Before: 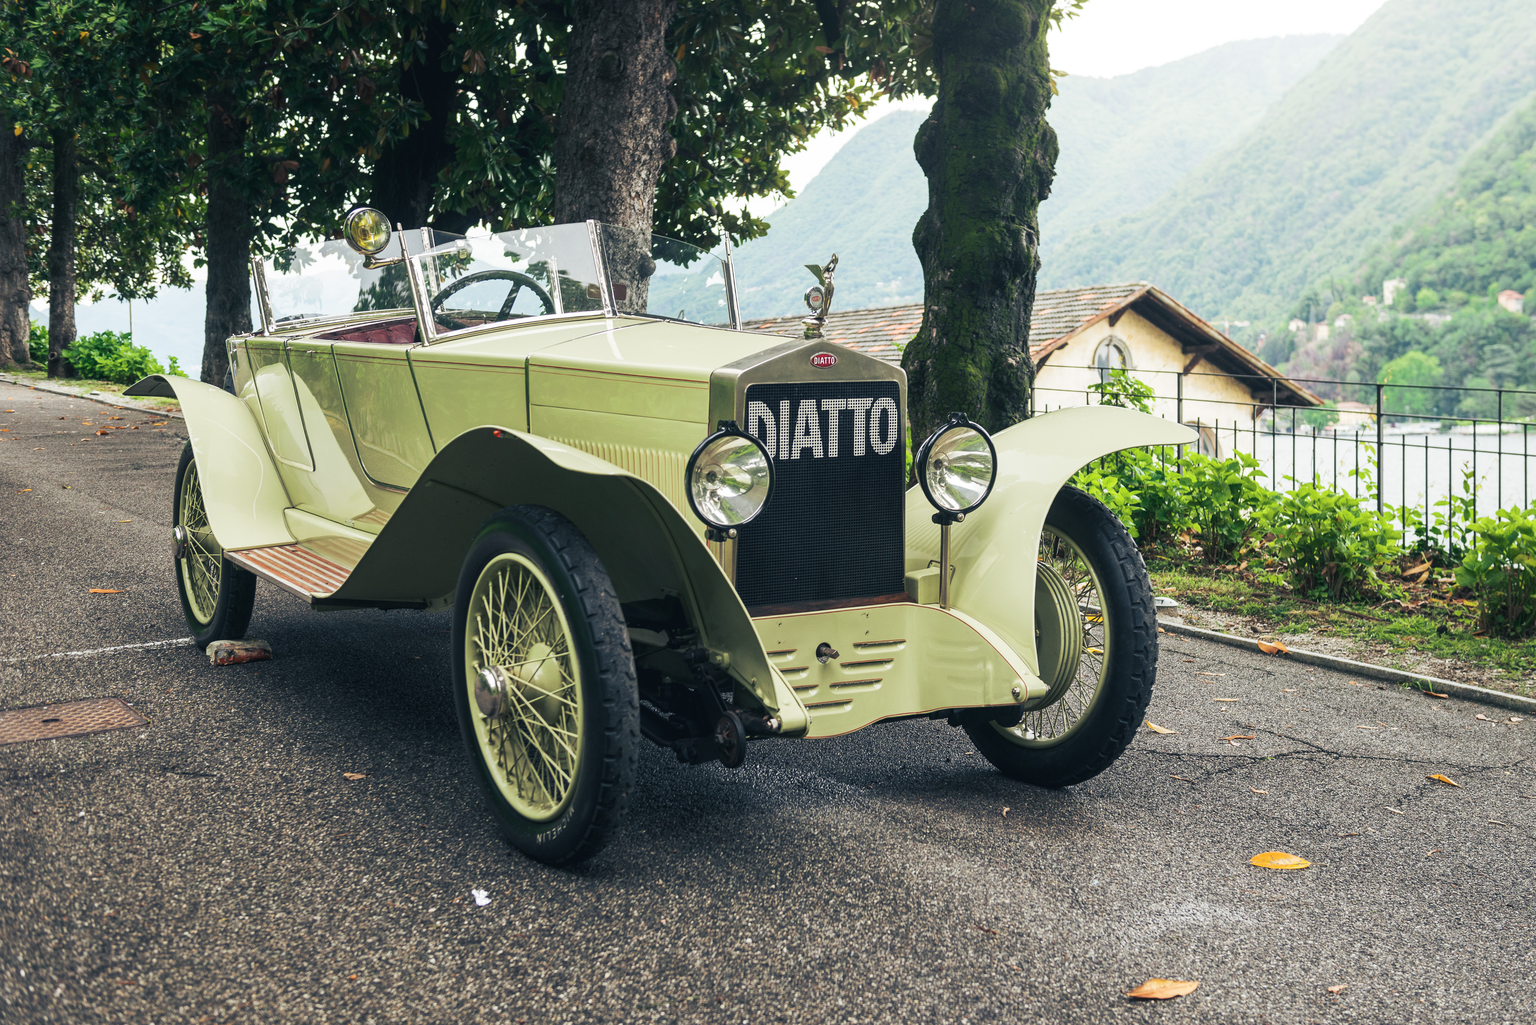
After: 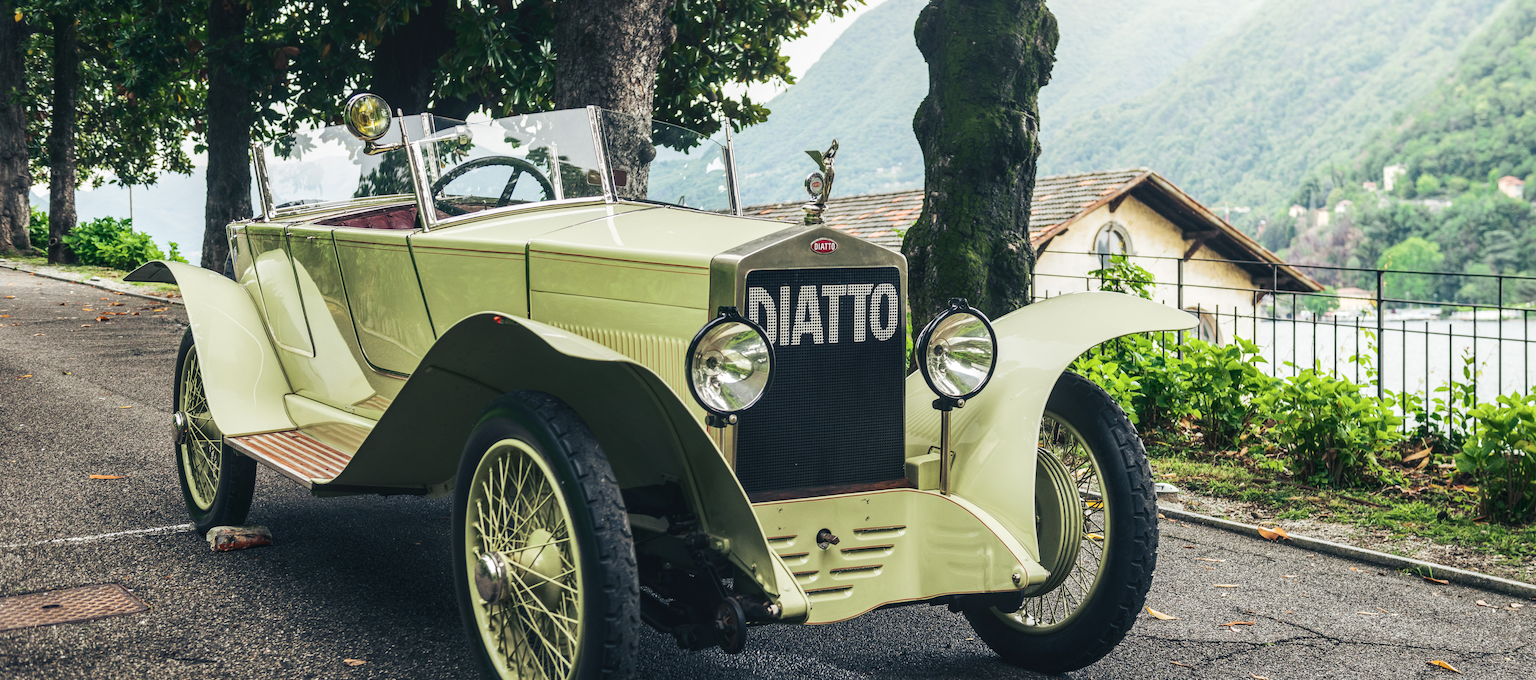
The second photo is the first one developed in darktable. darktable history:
crop: top 11.168%, bottom 22.415%
tone curve: curves: ch0 [(0, 0.032) (0.181, 0.152) (0.751, 0.762) (1, 1)], color space Lab, independent channels, preserve colors none
local contrast: on, module defaults
